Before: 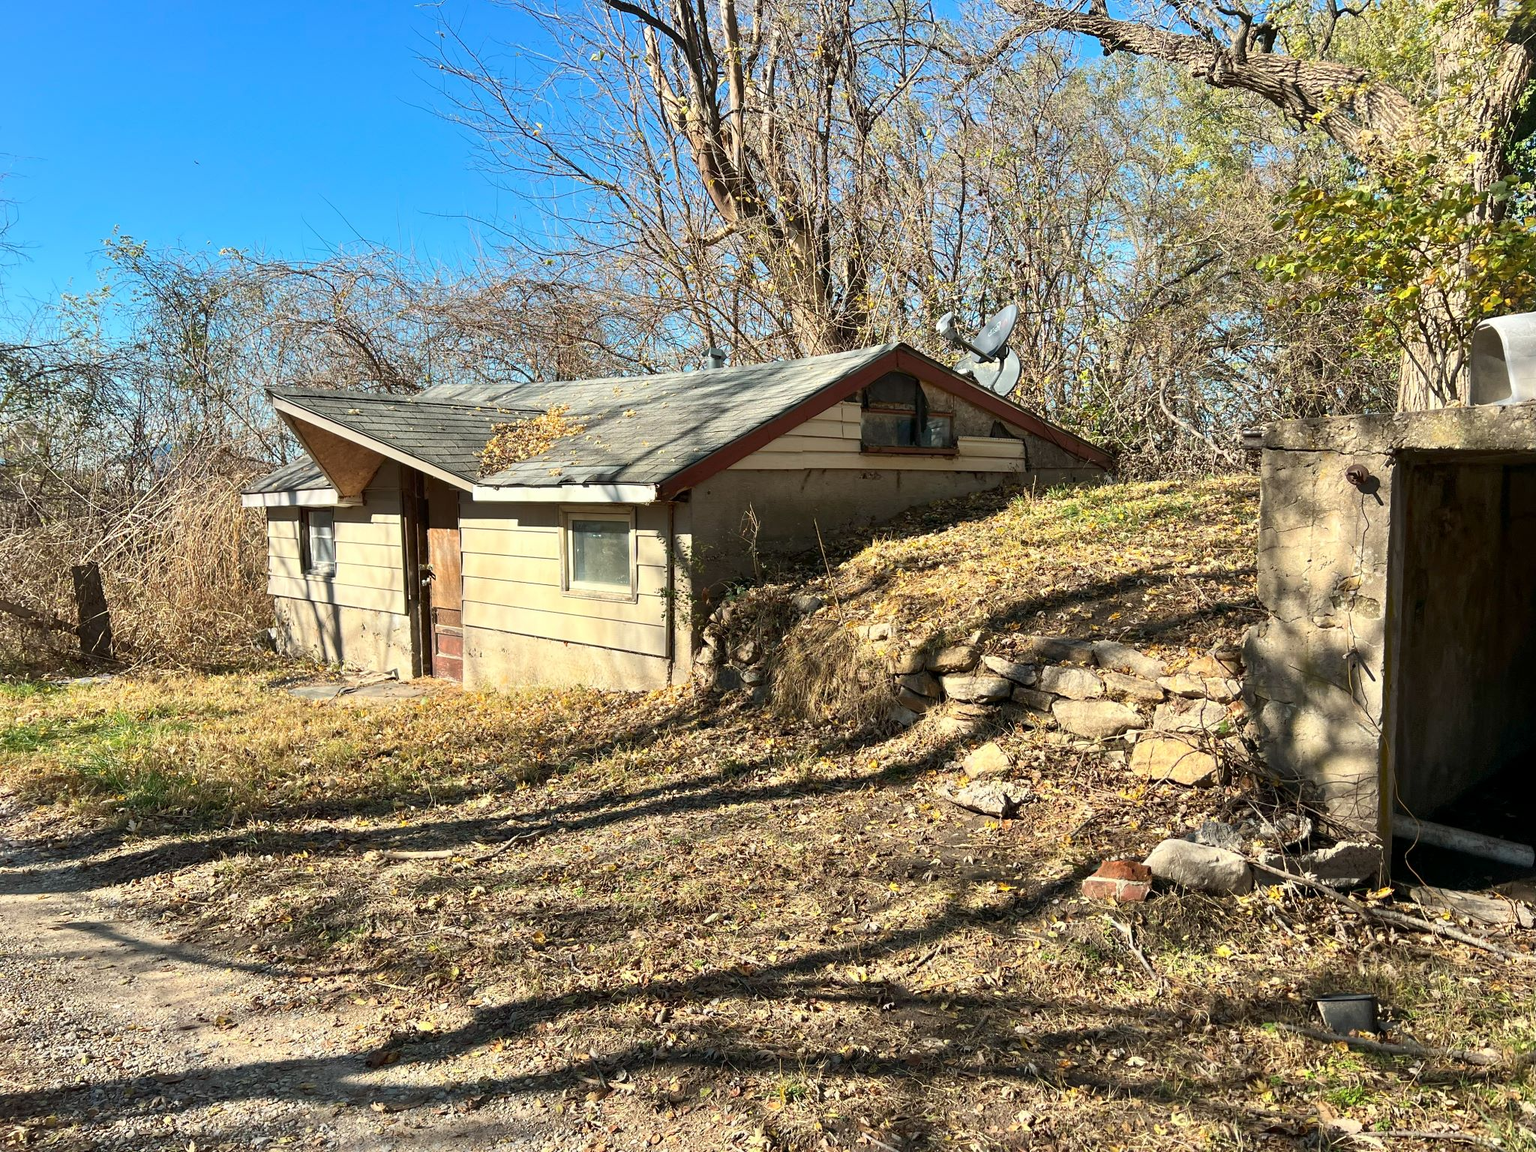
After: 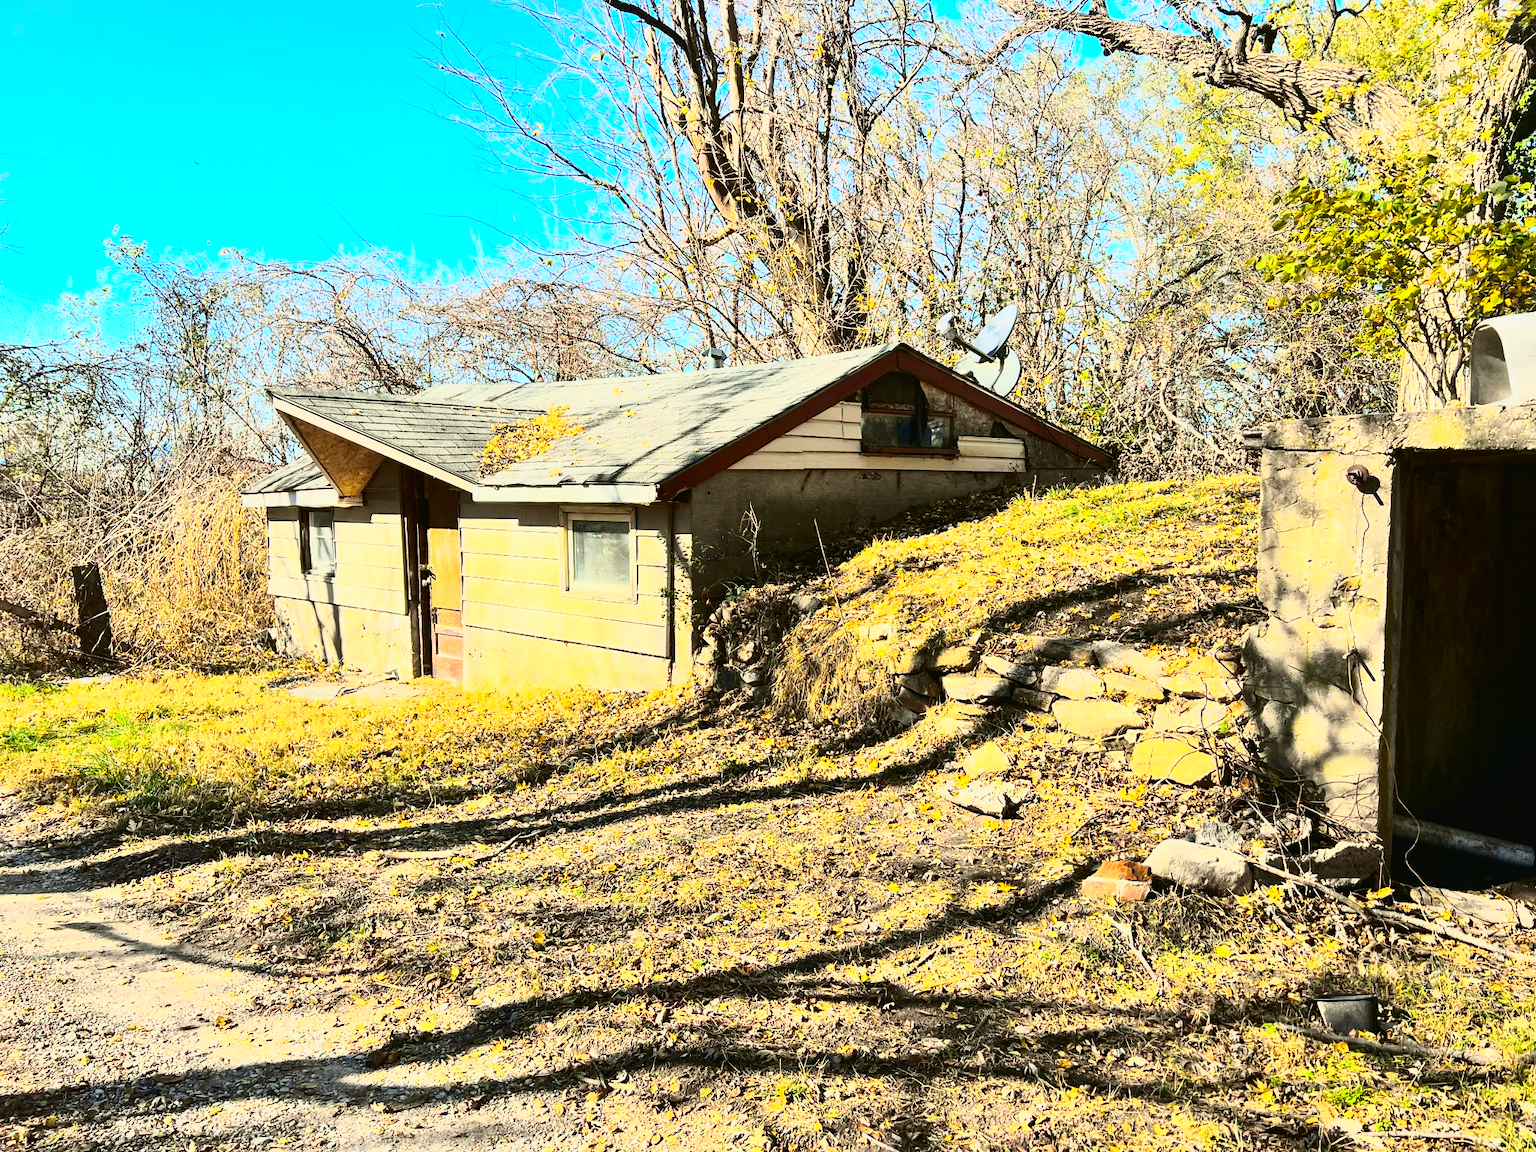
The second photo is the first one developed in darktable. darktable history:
tone curve: curves: ch0 [(0.003, 0.023) (0.071, 0.052) (0.236, 0.197) (0.466, 0.557) (0.625, 0.761) (0.783, 0.9) (0.994, 0.968)]; ch1 [(0, 0) (0.262, 0.227) (0.417, 0.386) (0.469, 0.467) (0.502, 0.498) (0.528, 0.53) (0.573, 0.579) (0.605, 0.621) (0.644, 0.671) (0.686, 0.728) (0.994, 0.987)]; ch2 [(0, 0) (0.262, 0.188) (0.385, 0.353) (0.427, 0.424) (0.495, 0.493) (0.515, 0.54) (0.547, 0.561) (0.589, 0.613) (0.644, 0.748) (1, 1)], color space Lab, independent channels, preserve colors none
base curve: curves: ch0 [(0, 0) (0.005, 0.002) (0.193, 0.295) (0.399, 0.664) (0.75, 0.928) (1, 1)]
